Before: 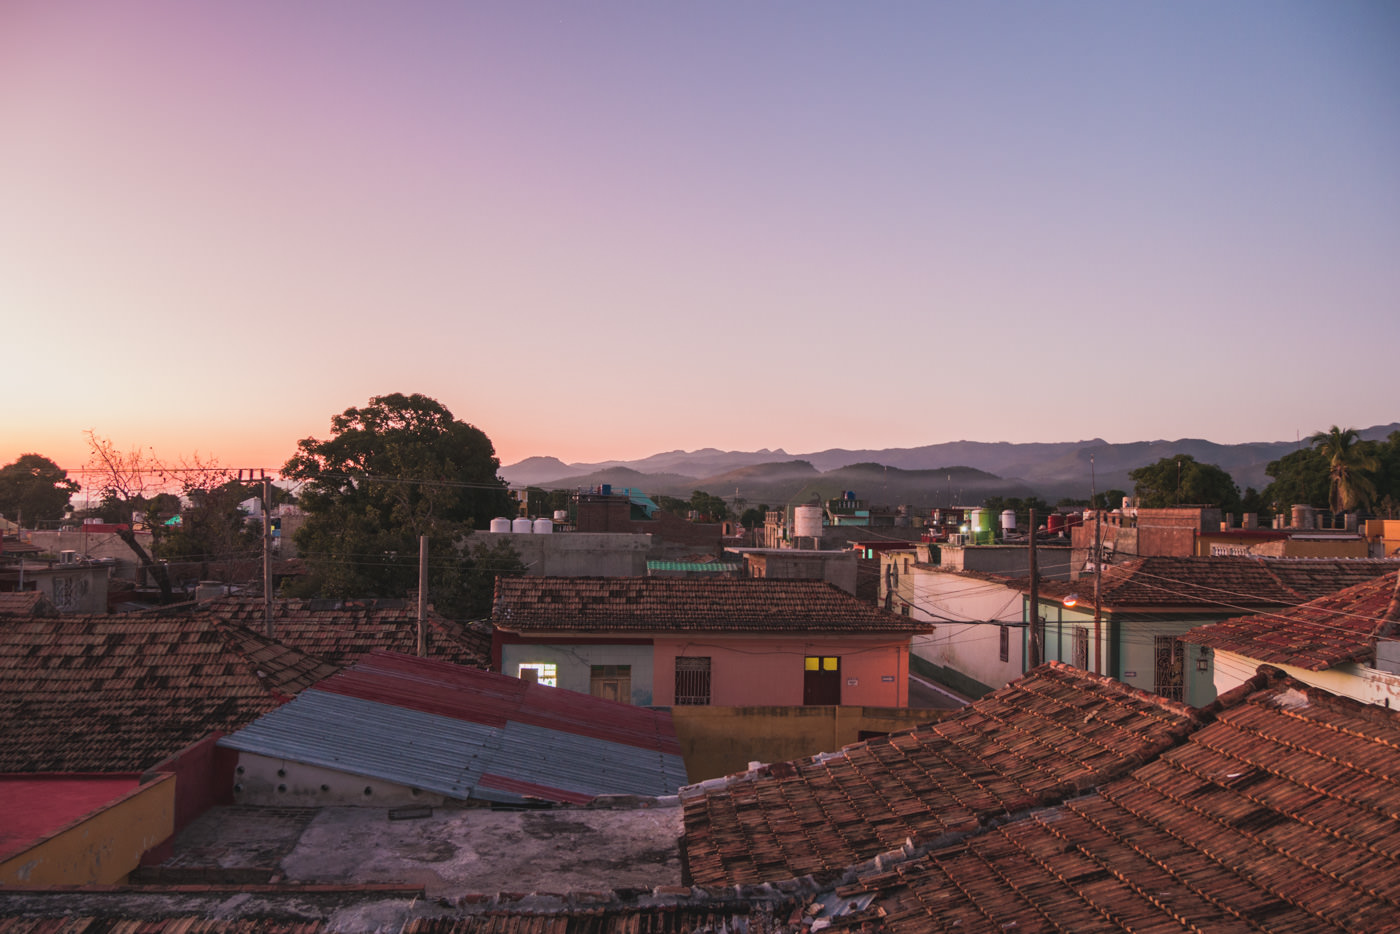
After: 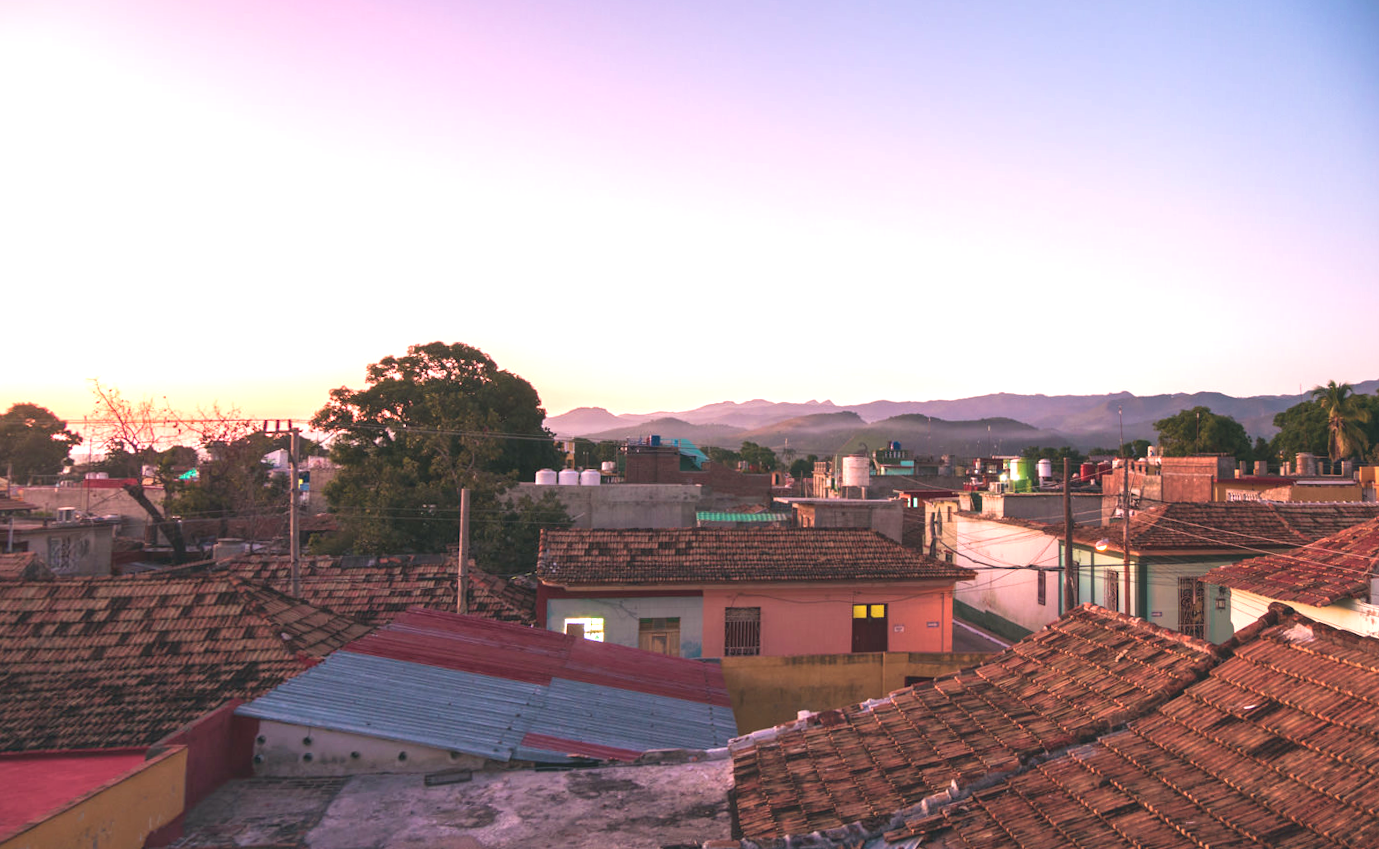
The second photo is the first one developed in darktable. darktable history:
exposure: exposure 1 EV, compensate highlight preservation false
color balance: mode lift, gamma, gain (sRGB), lift [1, 1, 1.022, 1.026]
rotate and perspective: rotation -0.013°, lens shift (vertical) -0.027, lens shift (horizontal) 0.178, crop left 0.016, crop right 0.989, crop top 0.082, crop bottom 0.918
velvia: on, module defaults
